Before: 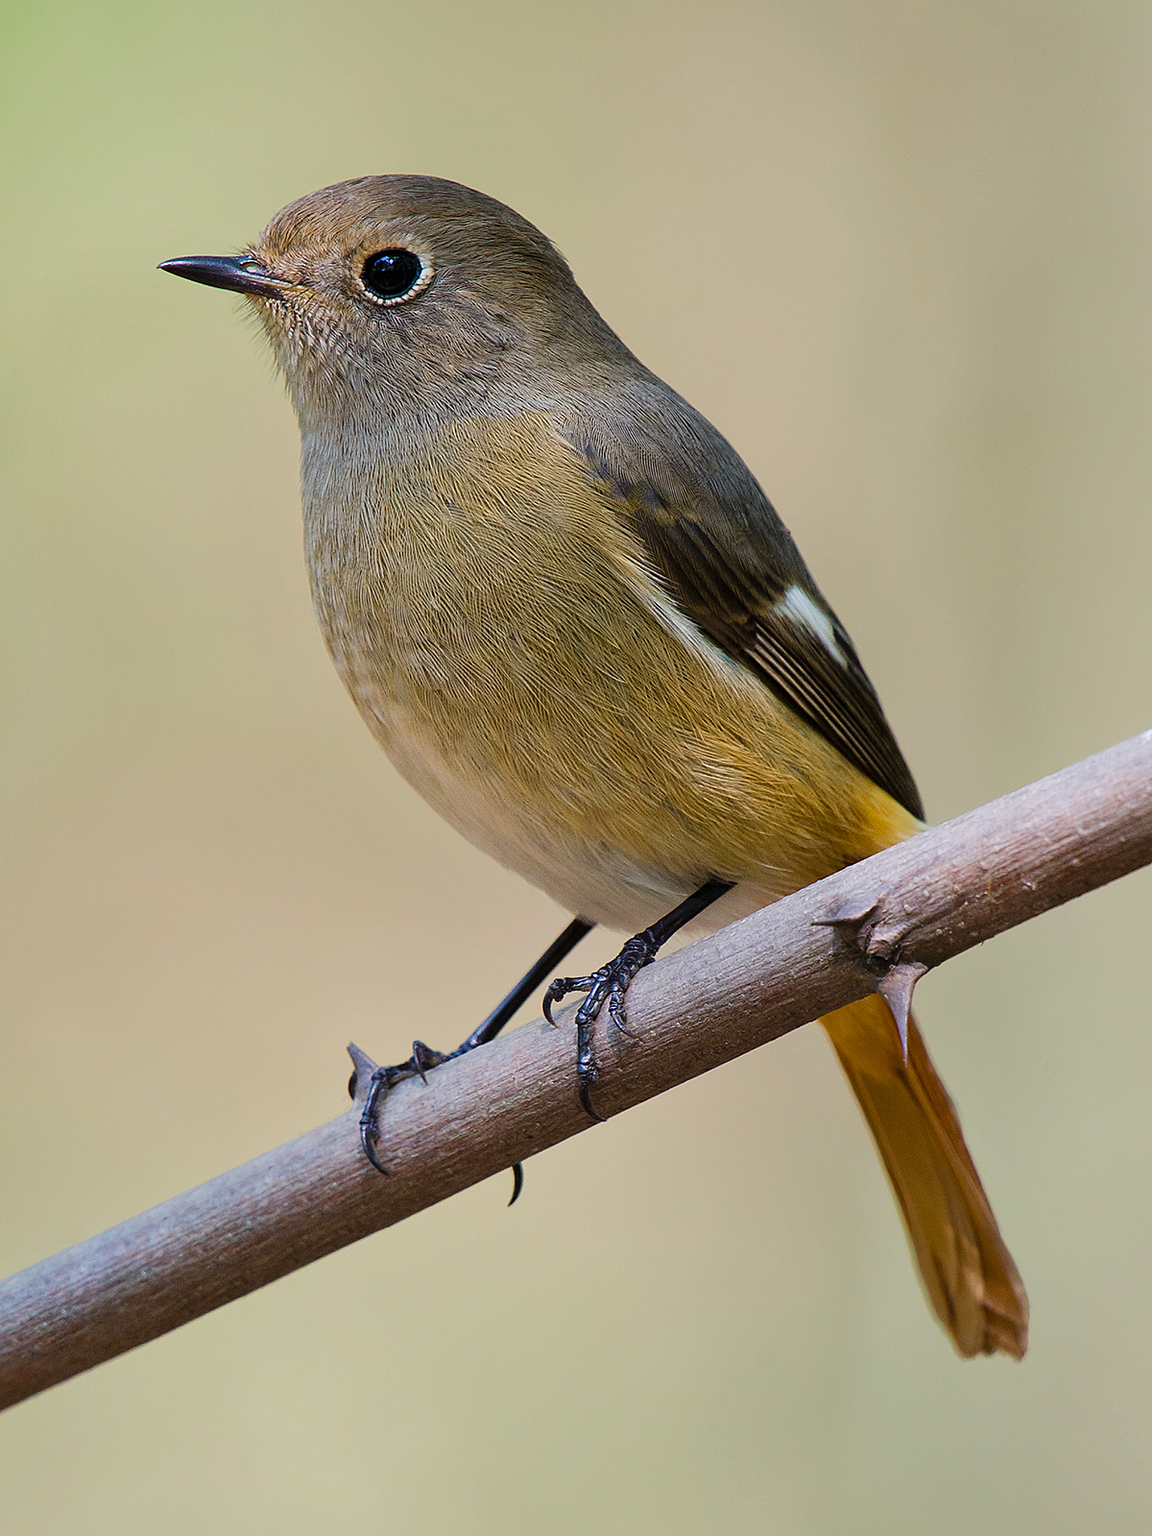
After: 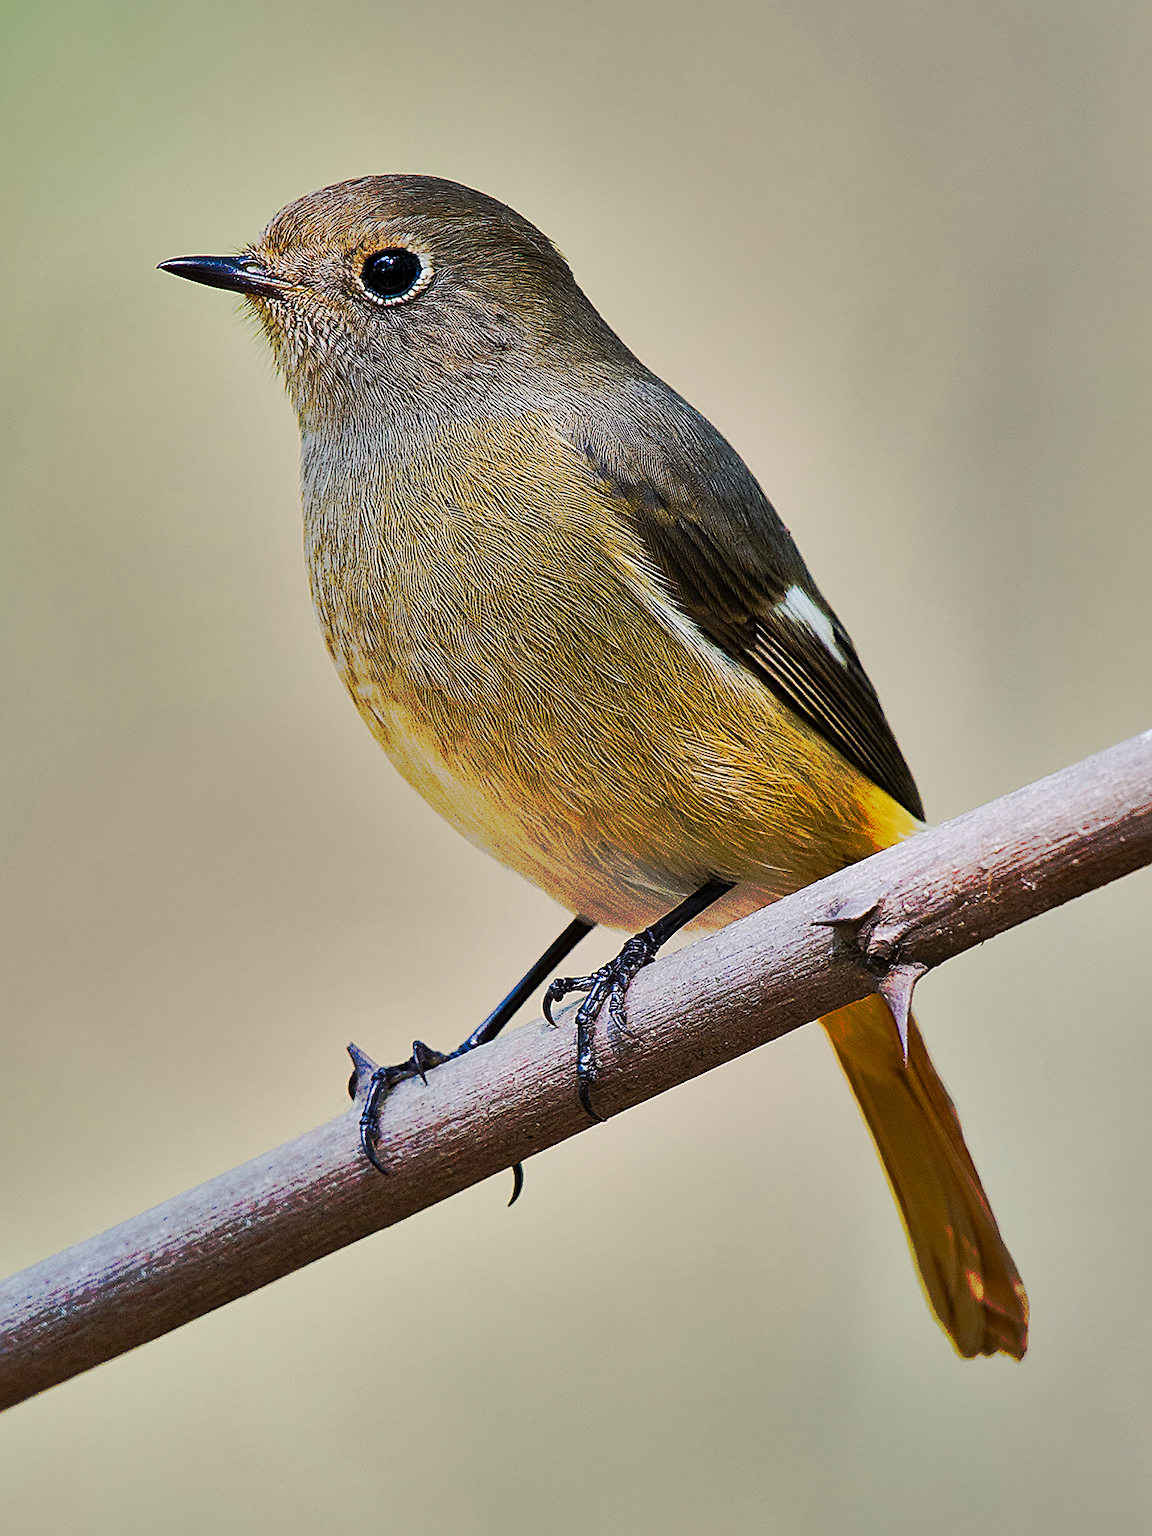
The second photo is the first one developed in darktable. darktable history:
sharpen: on, module defaults
shadows and highlights: radius 101.25, shadows 50.37, highlights -63.94, soften with gaussian
tone curve: curves: ch0 [(0, 0) (0.003, 0.003) (0.011, 0.011) (0.025, 0.024) (0.044, 0.043) (0.069, 0.067) (0.1, 0.096) (0.136, 0.131) (0.177, 0.171) (0.224, 0.216) (0.277, 0.267) (0.335, 0.323) (0.399, 0.384) (0.468, 0.451) (0.543, 0.678) (0.623, 0.734) (0.709, 0.795) (0.801, 0.859) (0.898, 0.928) (1, 1)], preserve colors none
